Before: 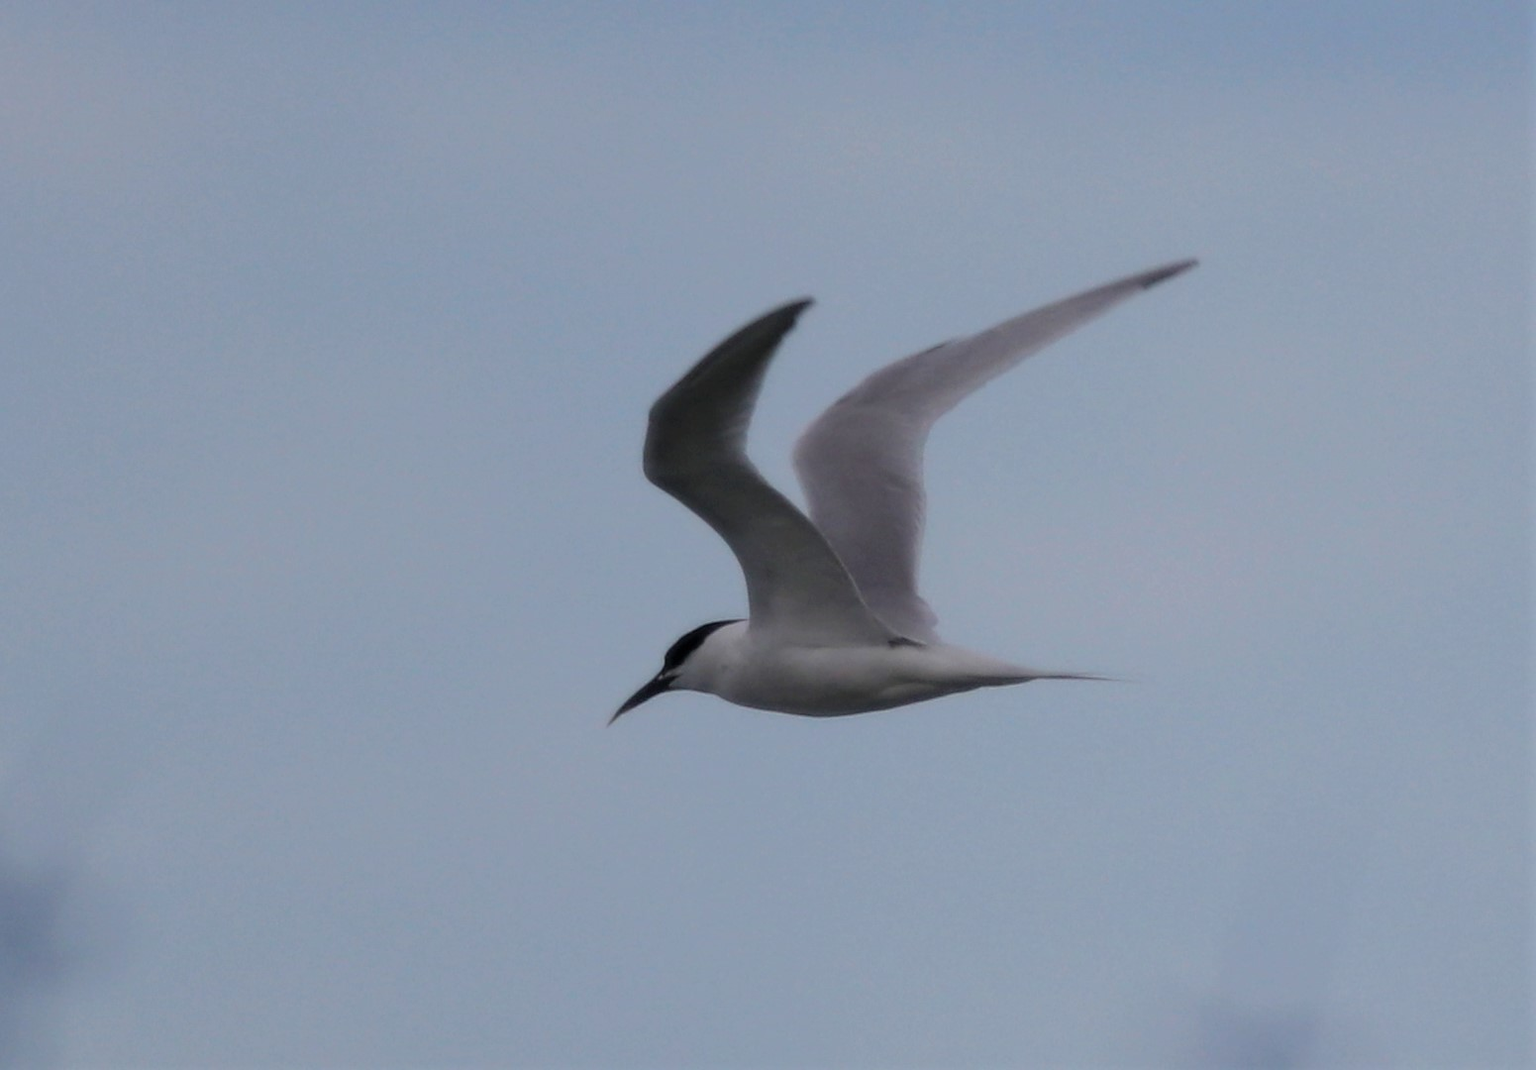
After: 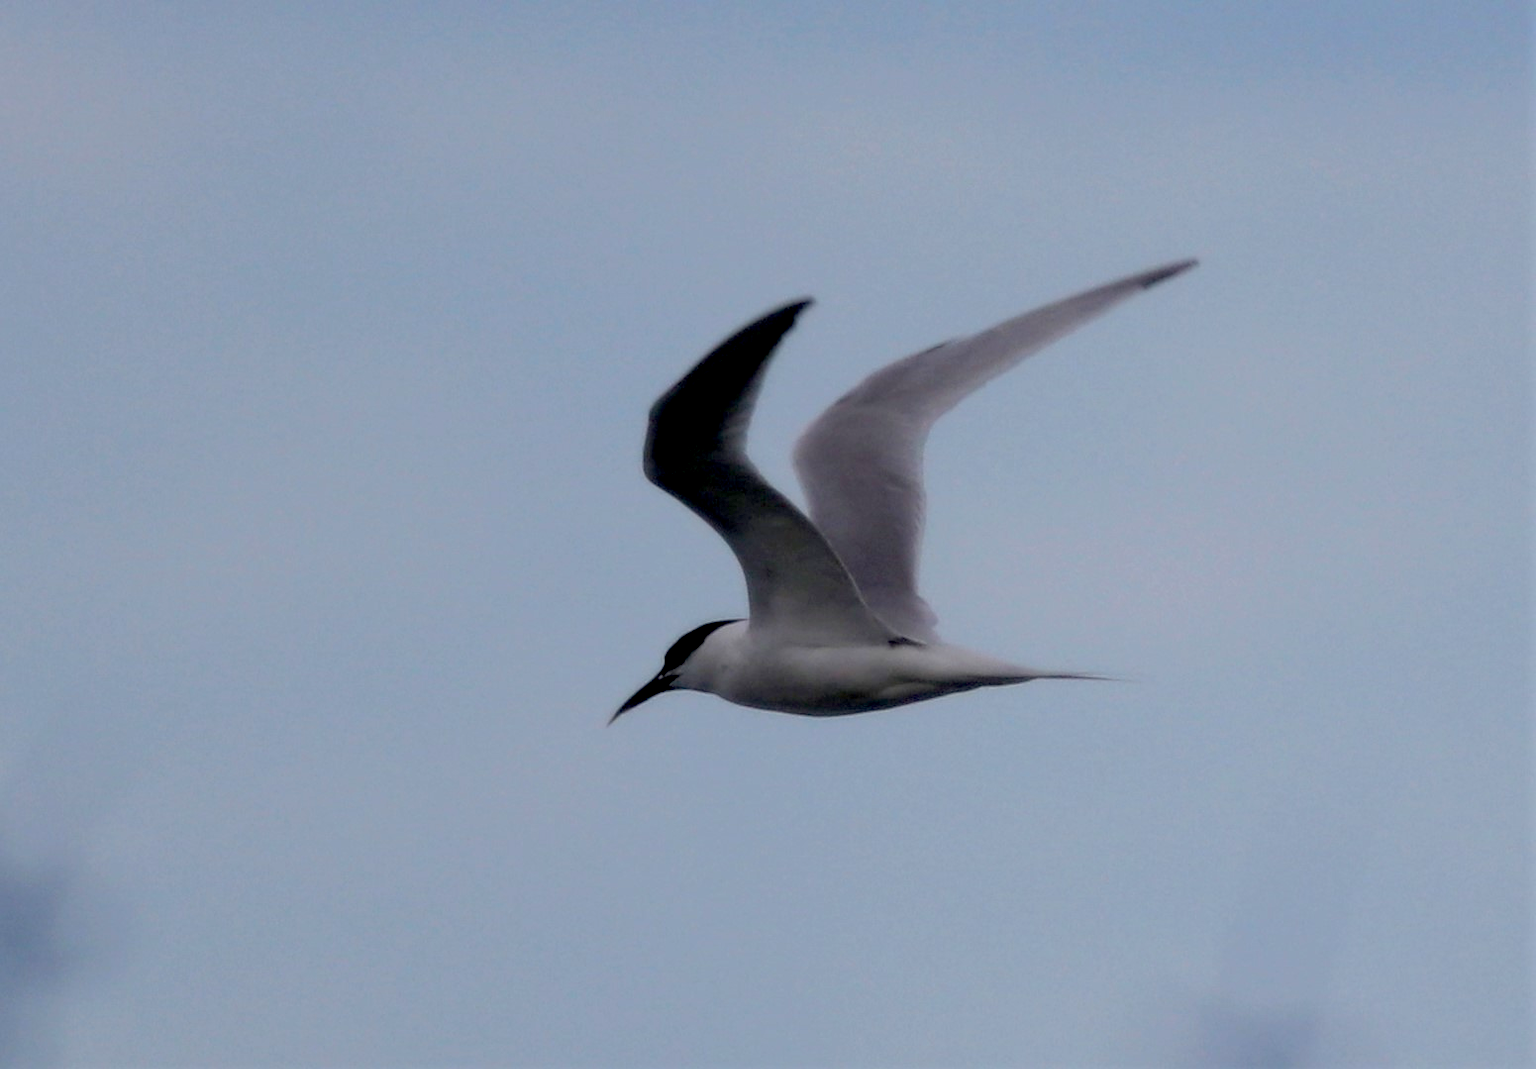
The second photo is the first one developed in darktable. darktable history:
exposure: black level correction 0.027, exposure 0.184 EV, compensate exposure bias true, compensate highlight preservation false
